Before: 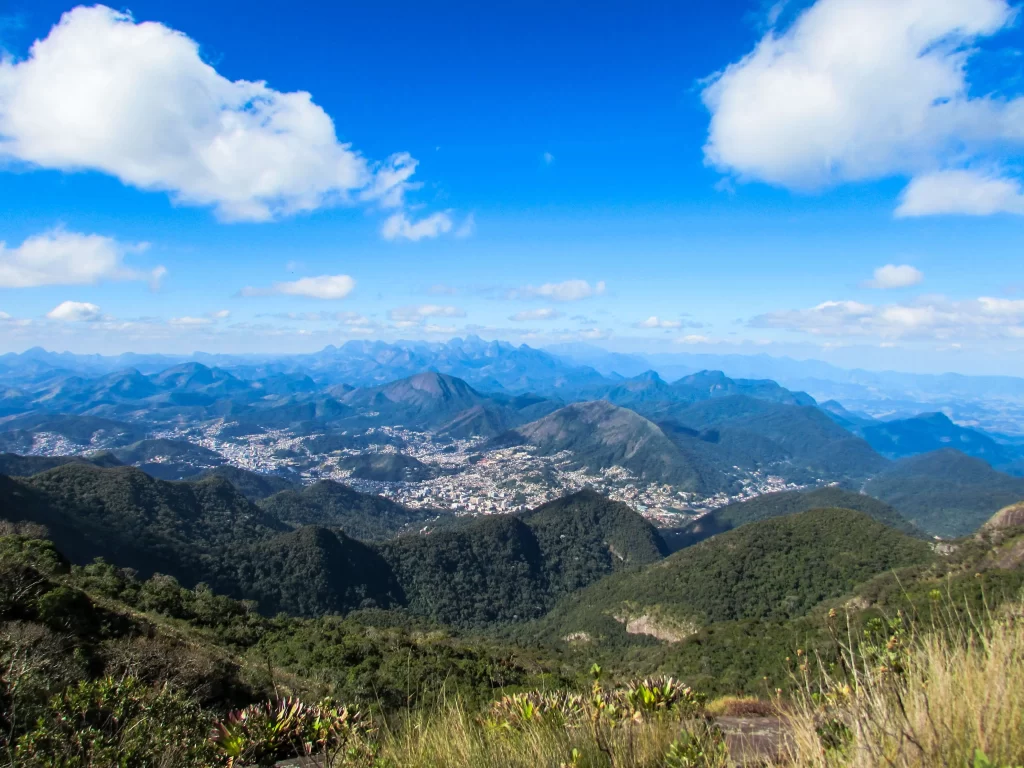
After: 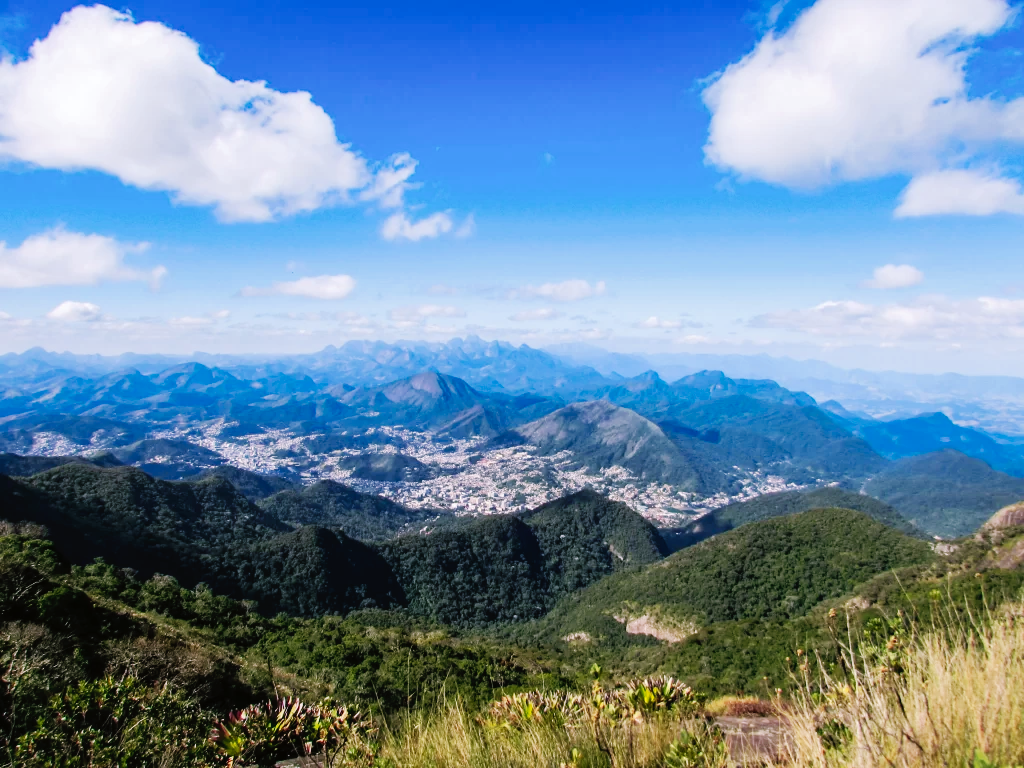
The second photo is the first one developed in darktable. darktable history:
tone curve: curves: ch0 [(0, 0) (0.003, 0.002) (0.011, 0.006) (0.025, 0.012) (0.044, 0.021) (0.069, 0.027) (0.1, 0.035) (0.136, 0.06) (0.177, 0.108) (0.224, 0.173) (0.277, 0.26) (0.335, 0.353) (0.399, 0.453) (0.468, 0.555) (0.543, 0.641) (0.623, 0.724) (0.709, 0.792) (0.801, 0.857) (0.898, 0.918) (1, 1)], preserve colors none
color look up table: target L [92.91, 87.01, 88.08, 84.07, 70.46, 63.71, 61.91, 50.68, 44.66, 38.92, 29.9, 11.91, 200.18, 100.67, 85.55, 81.53, 63.25, 71.01, 63.28, 49.68, 60.86, 46.77, 47.85, 44.25, 35.53, 37.54, 33.7, 28.85, 15.53, 86.98, 83.84, 73.89, 58.19, 68.11, 68.36, 58.77, 57.23, 44.8, 50.56, 37.53, 36.58, 37.93, 31.45, 11.66, 5.759, 90.35, 78.56, 57.29, 37.44], target a [-22.13, -31.32, -38.52, -62.48, -11.24, -64.82, -47.9, -13.18, -27.82, -29.32, -19.99, -15.07, 0, 0, 17.93, 6.478, 50.28, 30.21, 12.7, 71.39, 25.46, 65.75, 56.39, 61.06, 38.79, 47.34, 22.68, 34.88, 23.73, 24.4, 7.793, 10.66, 67.69, 39.26, 67.77, 37.95, 4.602, 4.822, 74.94, 26.12, 22.76, 54.2, -0.1, 25.11, 16.01, -12.97, -37.08, -21.56, -8.068], target b [95.39, 55.08, 1.017, 25.9, -2.522, 55.42, 31.72, 24.06, 34.59, 28.53, 12.44, 13.37, 0, 0, 19.86, 72.04, 15.66, 57.18, 57.6, 22.03, 27.13, 45.87, 45.92, 7.819, 16.59, 36.37, 31.02, 8.508, 19.8, -16.46, -5.245, -35.16, -21, -45.61, -47.15, -18.81, -12.74, -66.66, -42.97, -80.67, -34.53, -58.65, -0.686, -35.06, 0.678, -10.64, -10.93, -45.11, -23.44], num patches 49
